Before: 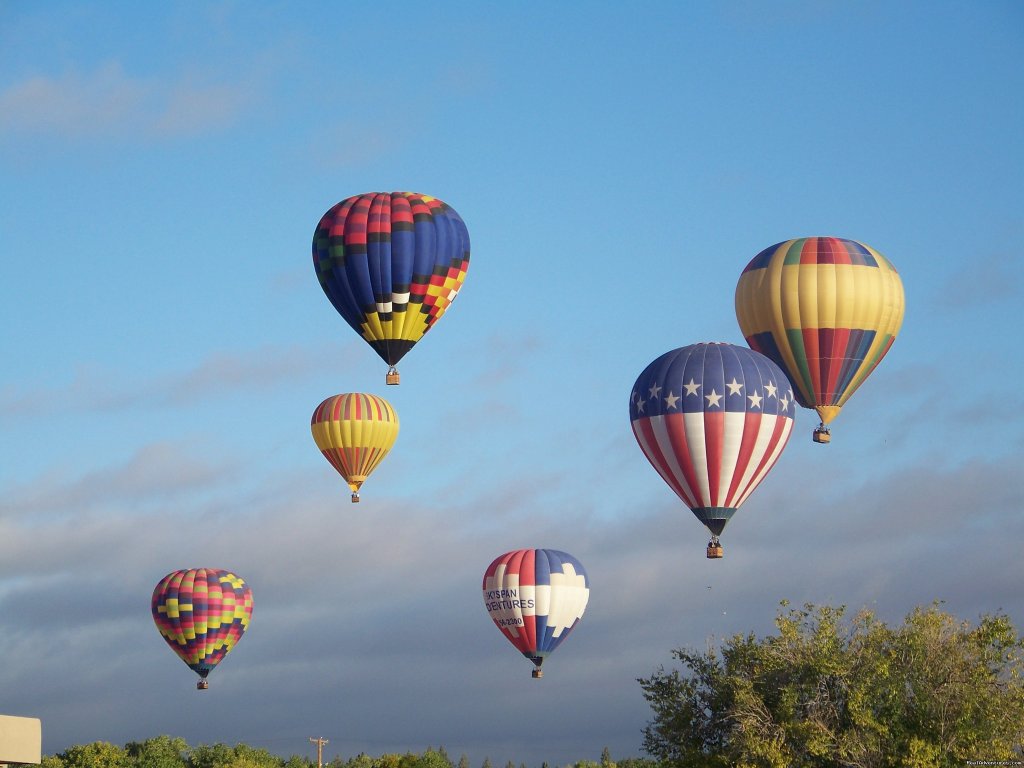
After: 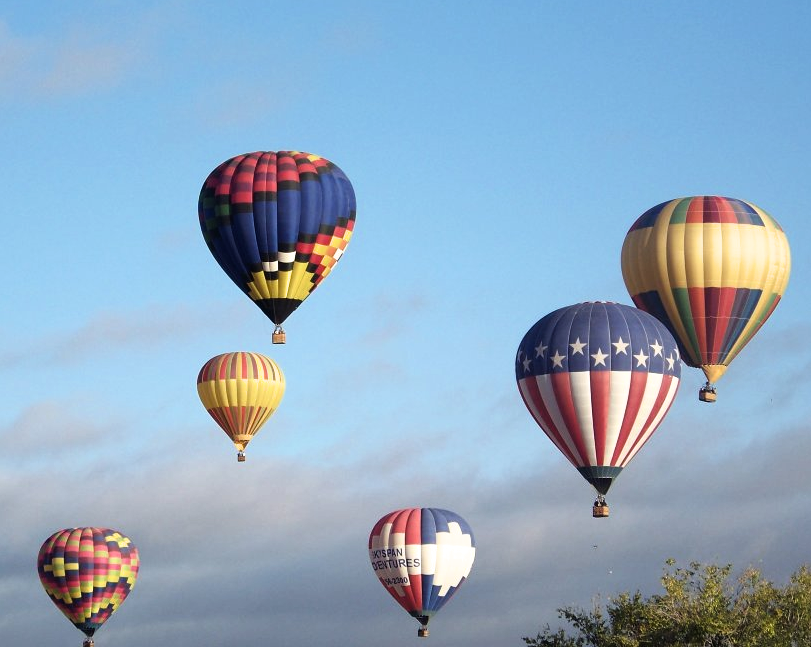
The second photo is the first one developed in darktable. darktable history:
filmic rgb: black relative exposure -9.08 EV, white relative exposure 2.3 EV, hardness 7.49
crop: left 11.225%, top 5.381%, right 9.565%, bottom 10.314%
